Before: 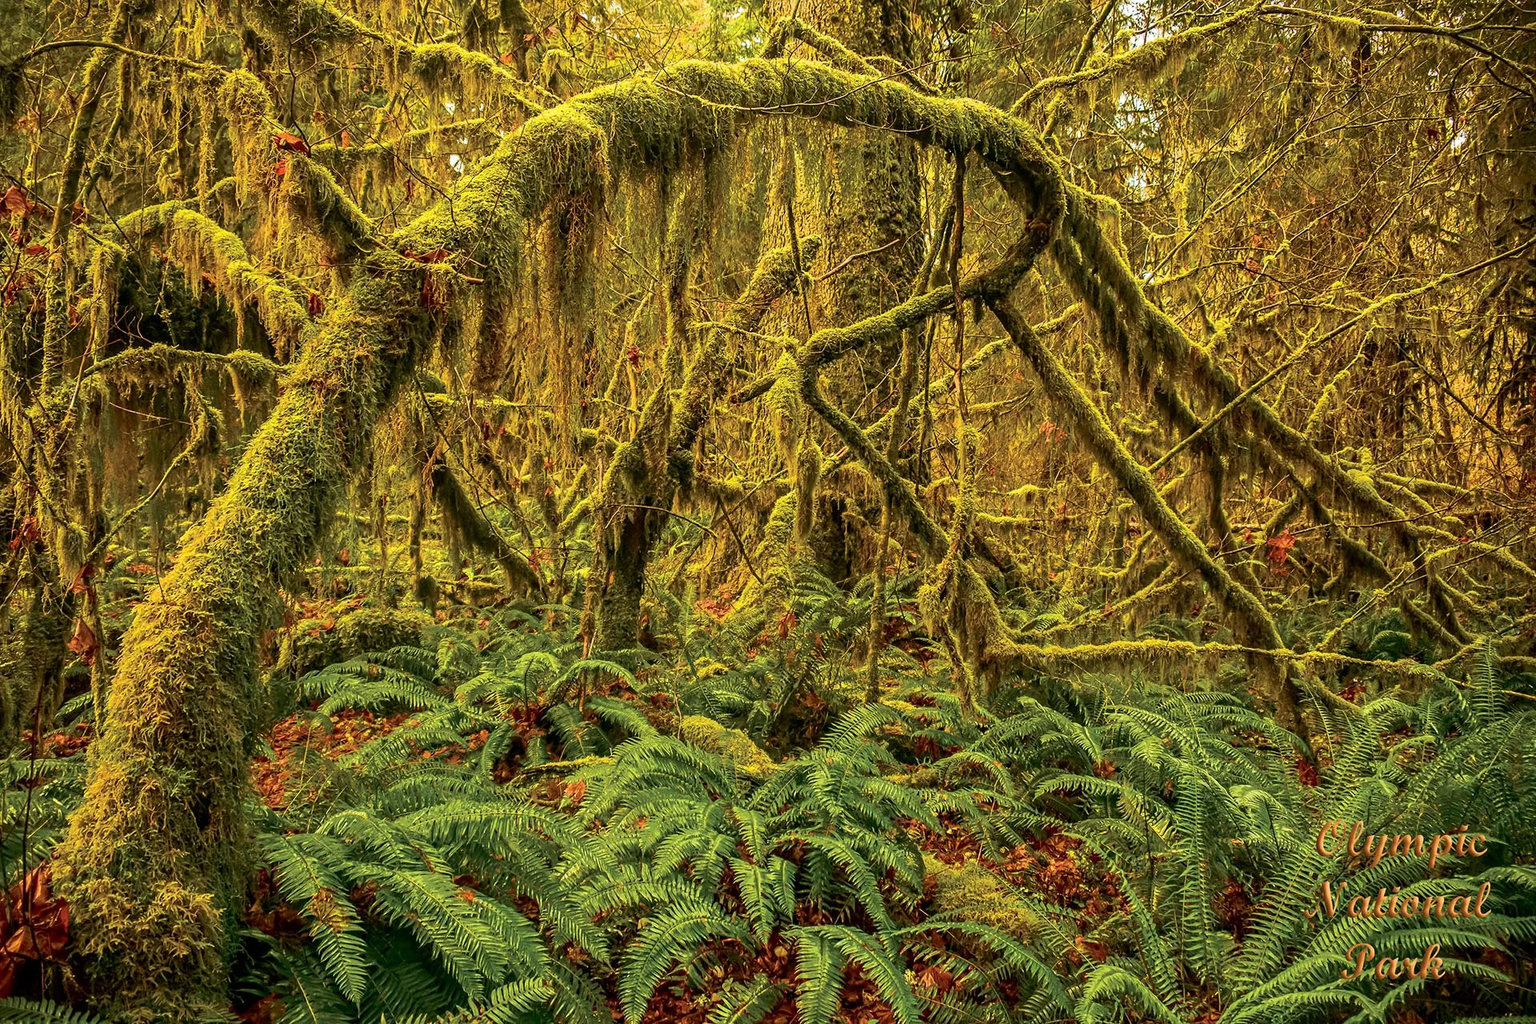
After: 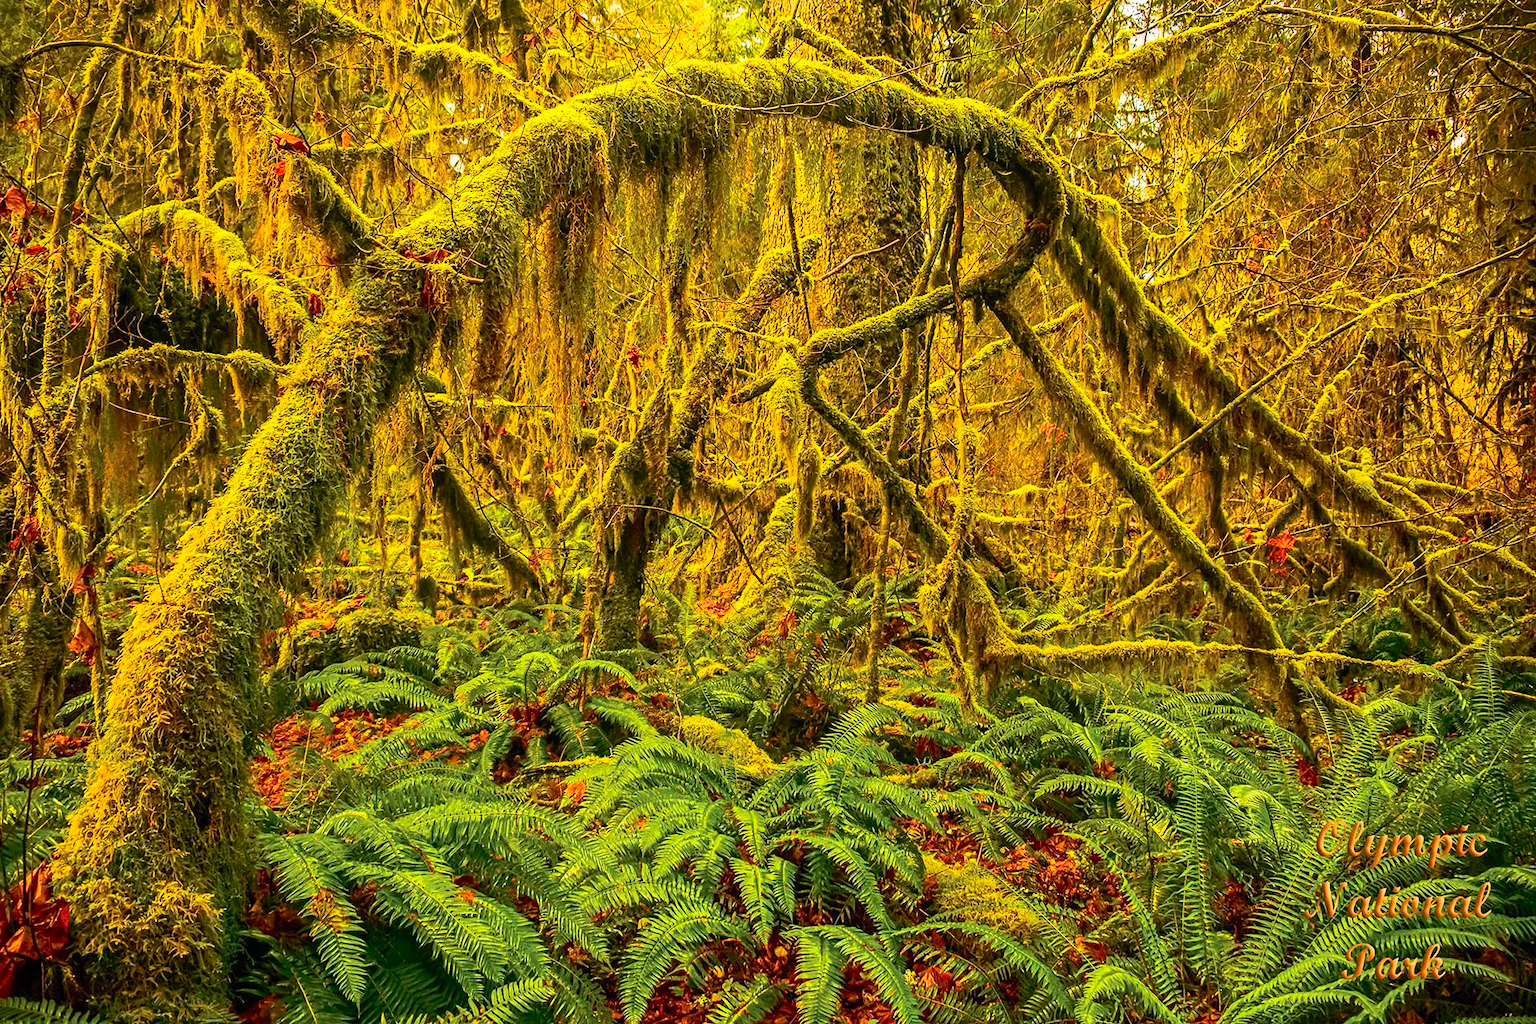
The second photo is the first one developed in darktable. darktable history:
color correction: highlights a* 3.22, highlights b* 1.93, saturation 1.19
contrast brightness saturation: contrast 0.2, brightness 0.16, saturation 0.22
